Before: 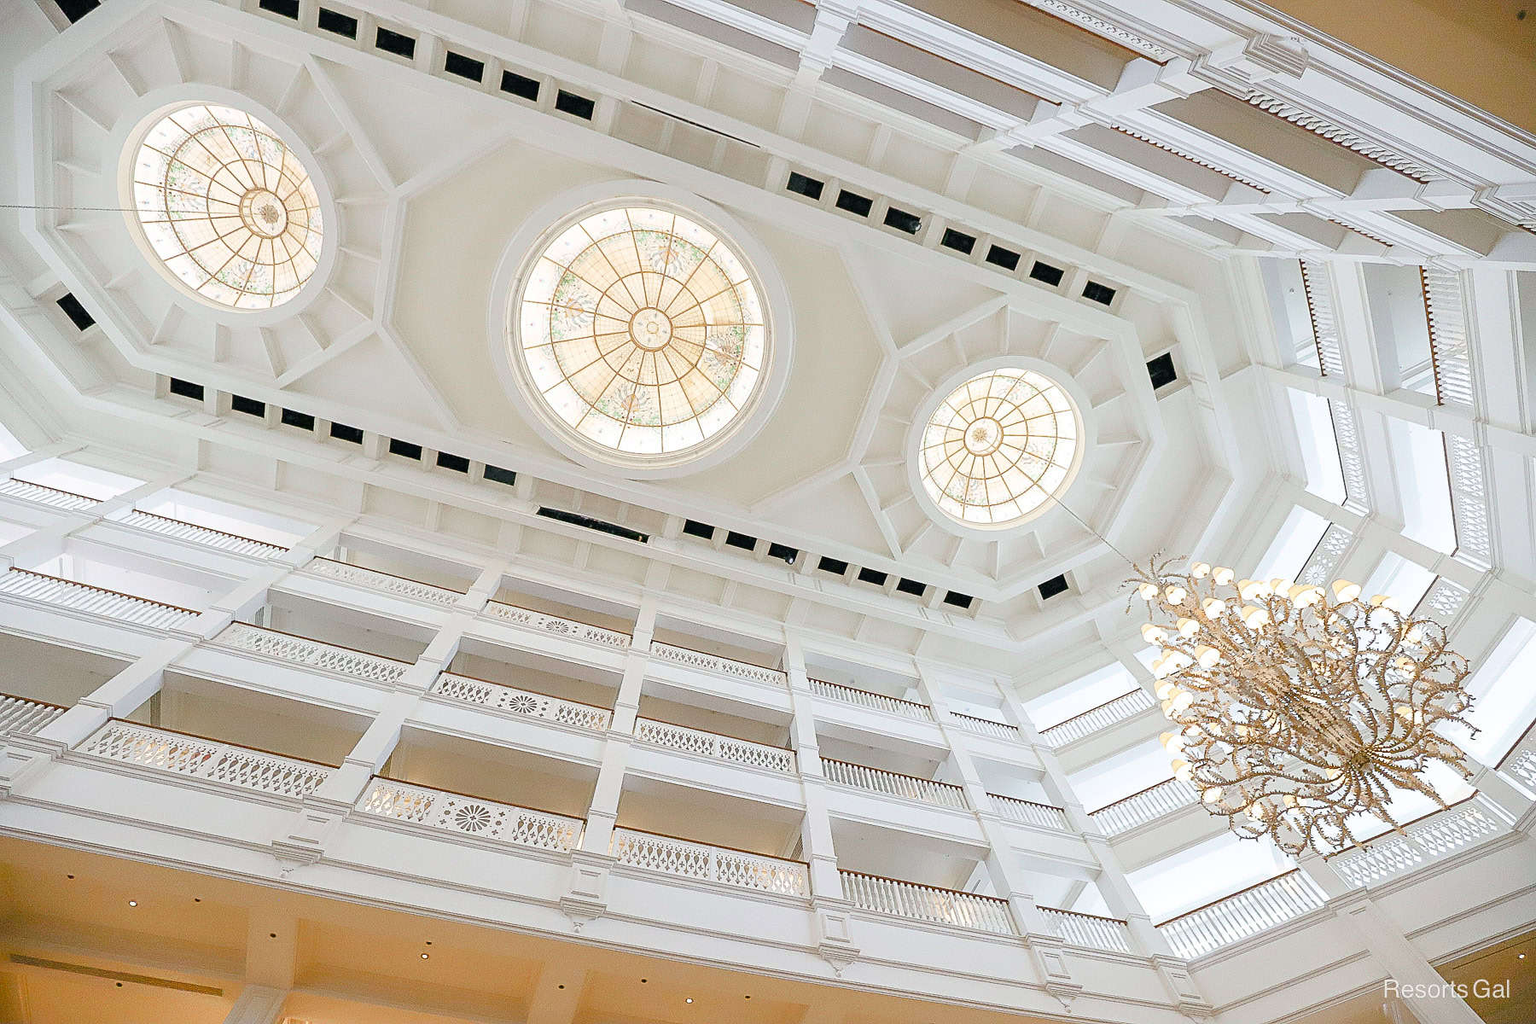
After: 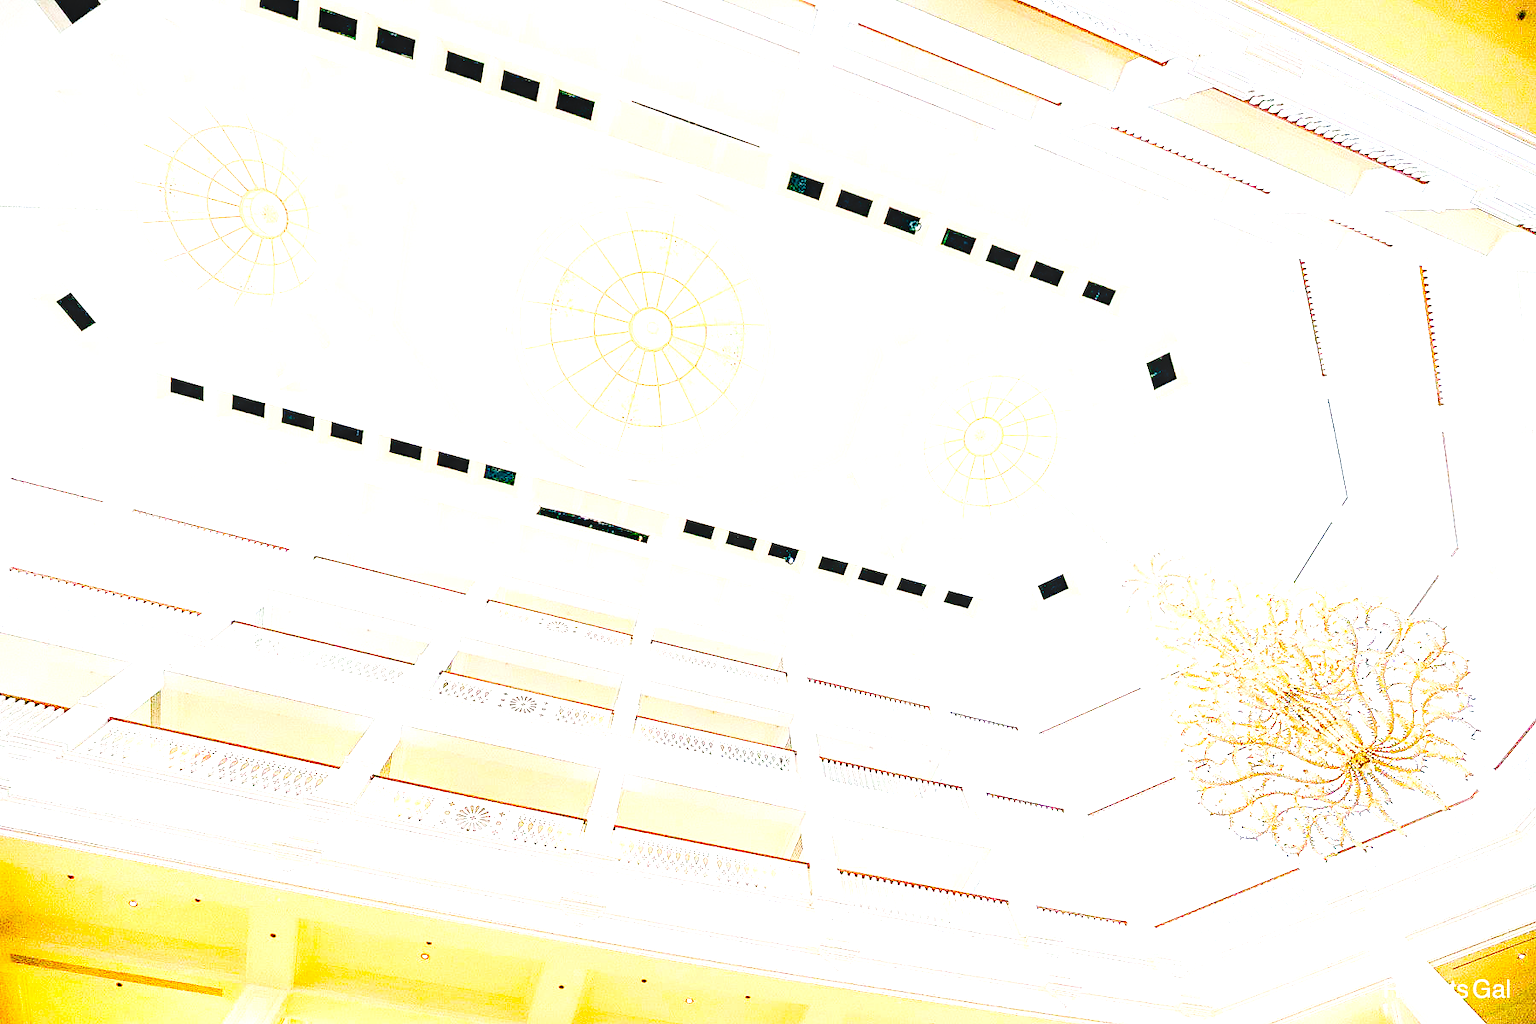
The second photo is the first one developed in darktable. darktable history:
contrast brightness saturation: contrast 0.263, brightness 0.015, saturation 0.888
levels: levels [0, 0.474, 0.947]
exposure: exposure 1.272 EV, compensate highlight preservation false
base curve: curves: ch0 [(0, 0) (0.036, 0.01) (0.123, 0.254) (0.258, 0.504) (0.507, 0.748) (1, 1)], preserve colors none
local contrast: highlights 18%, detail 186%
